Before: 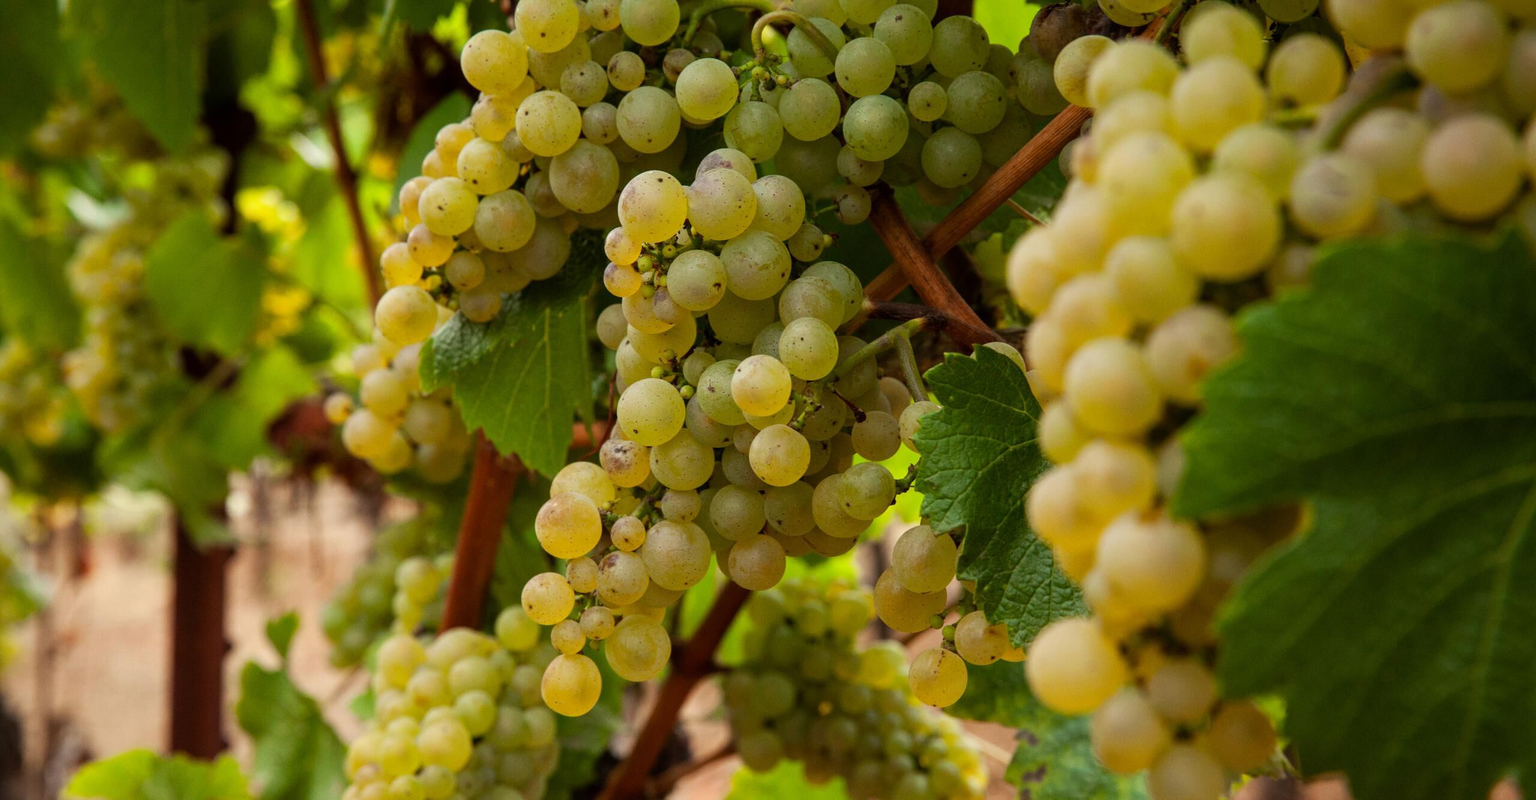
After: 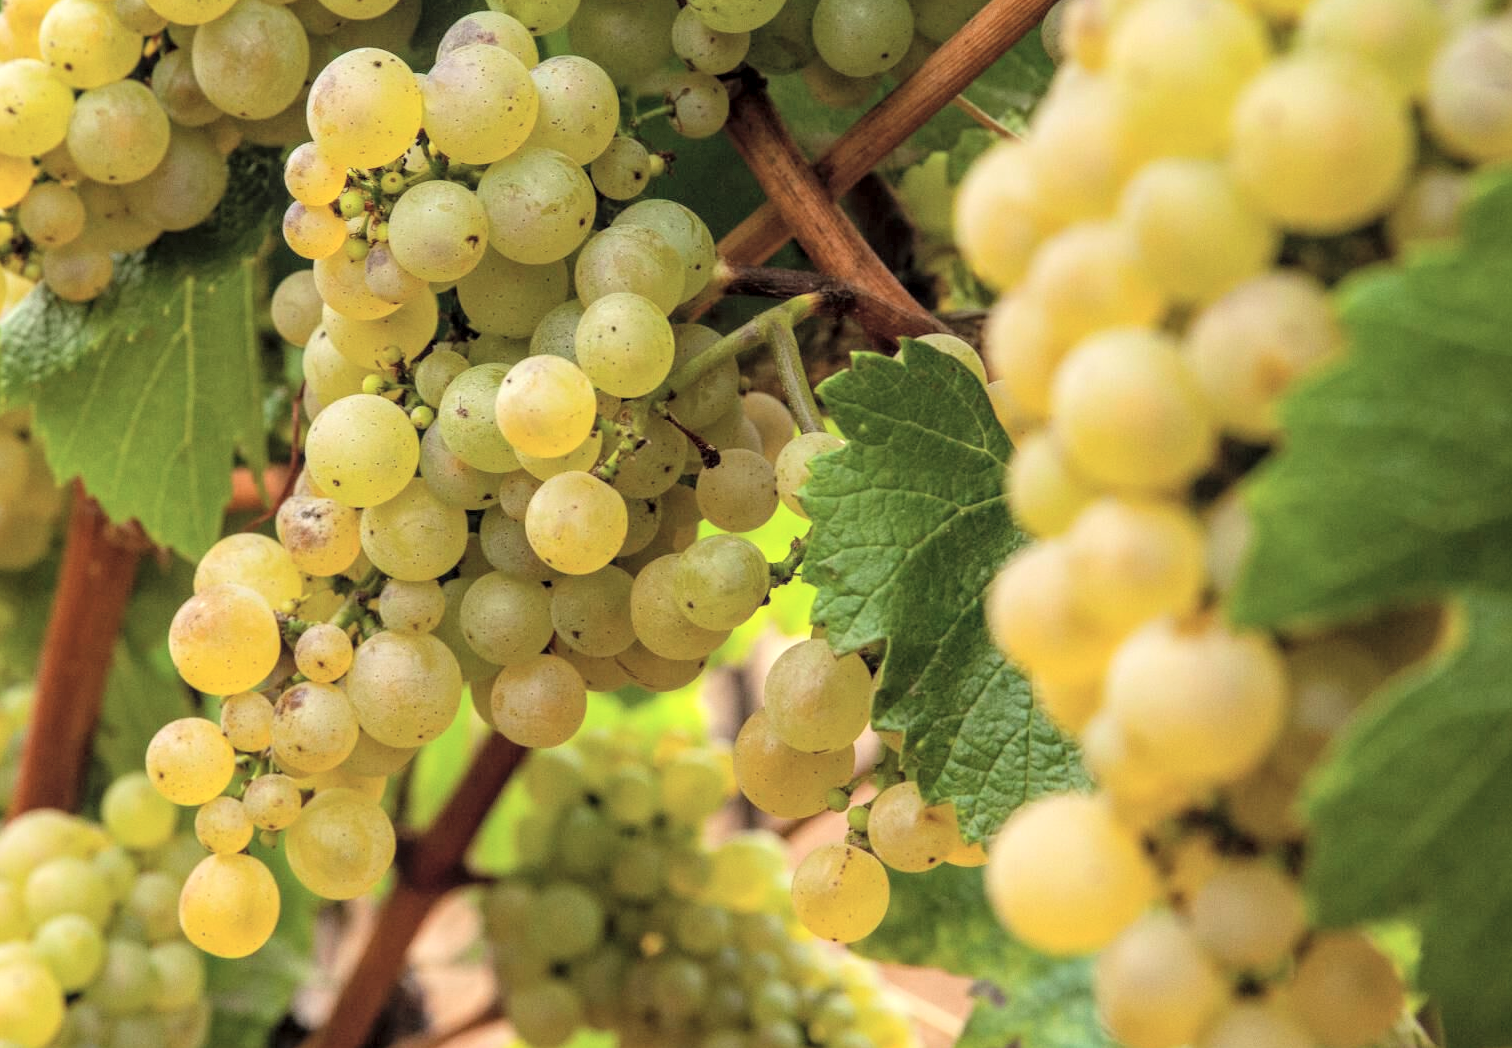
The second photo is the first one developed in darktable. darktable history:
local contrast: on, module defaults
crop and rotate: left 28.256%, top 17.734%, right 12.656%, bottom 3.573%
global tonemap: drago (0.7, 100)
